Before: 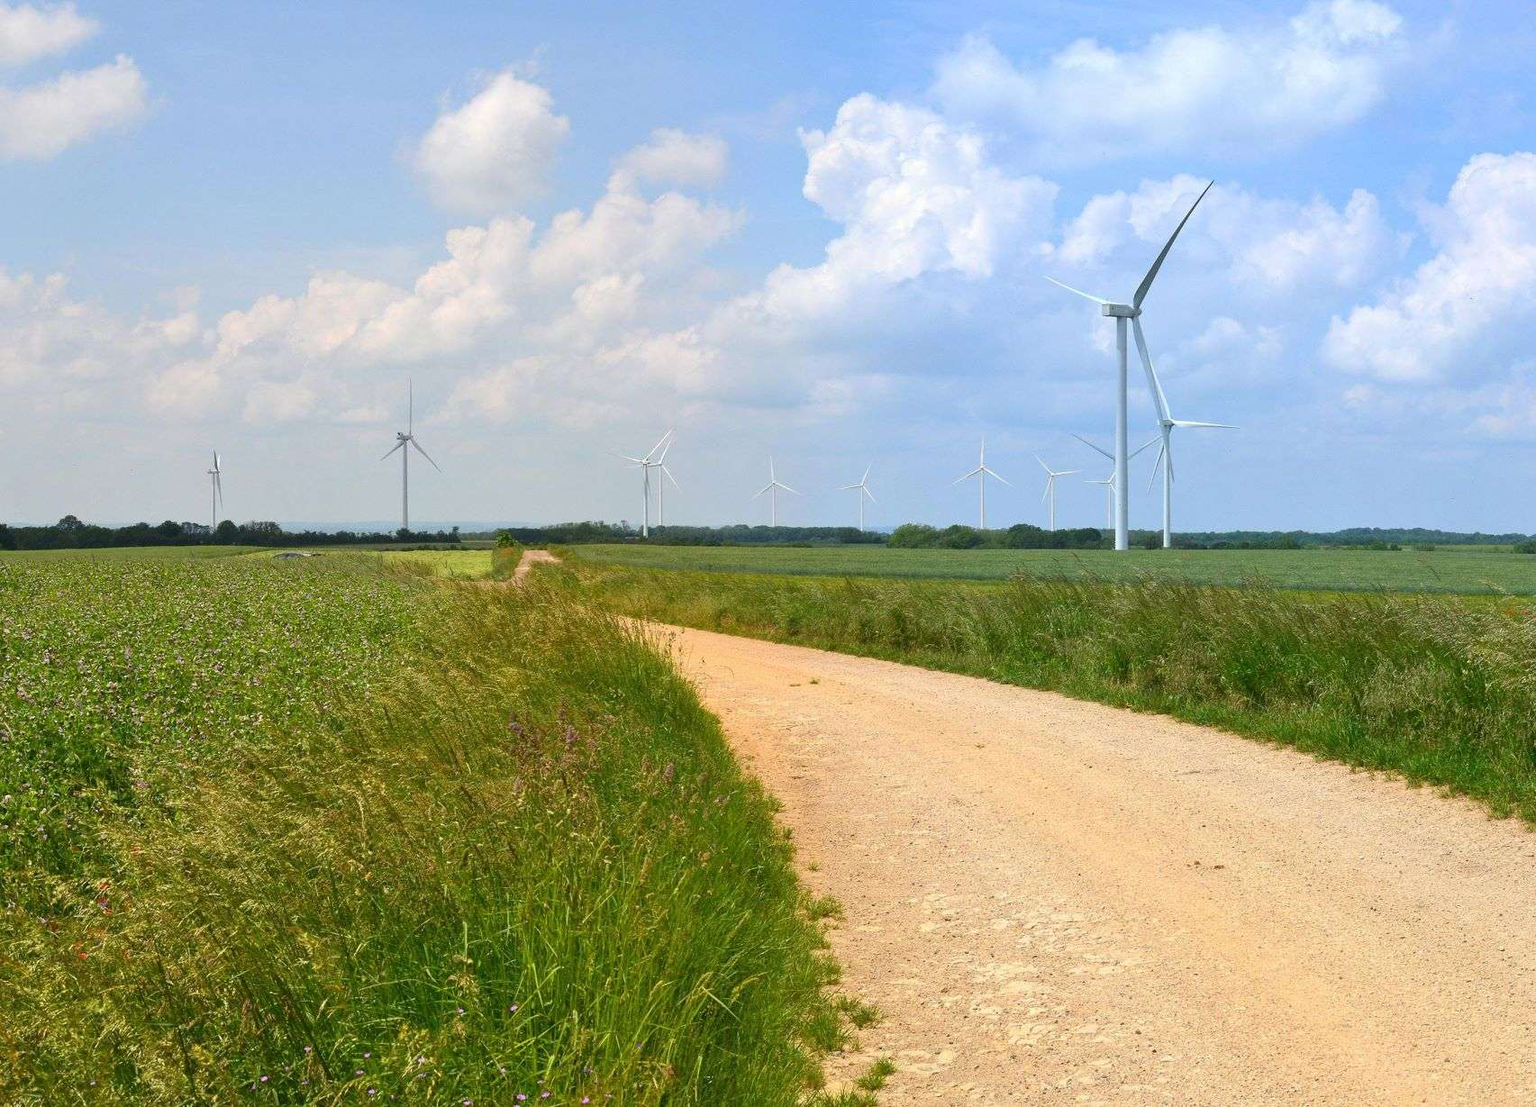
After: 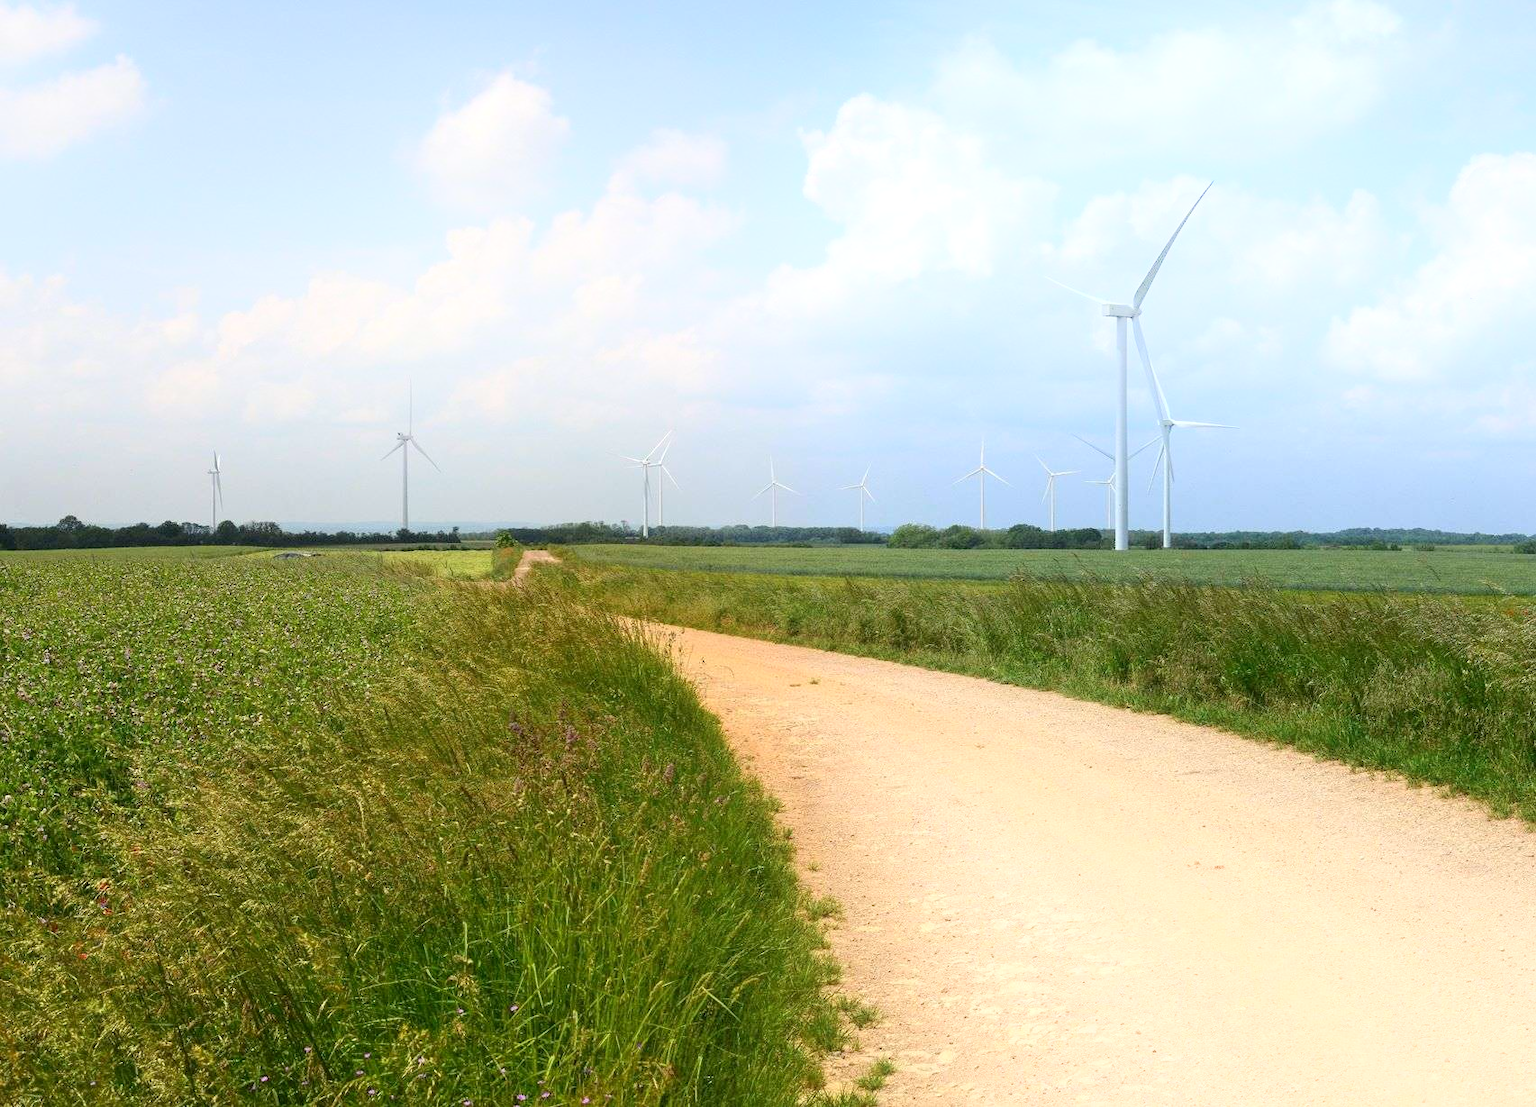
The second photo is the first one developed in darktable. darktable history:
local contrast: highlights 100%, shadows 100%, detail 120%, midtone range 0.2
shadows and highlights: shadows -54.3, highlights 86.09, soften with gaussian
